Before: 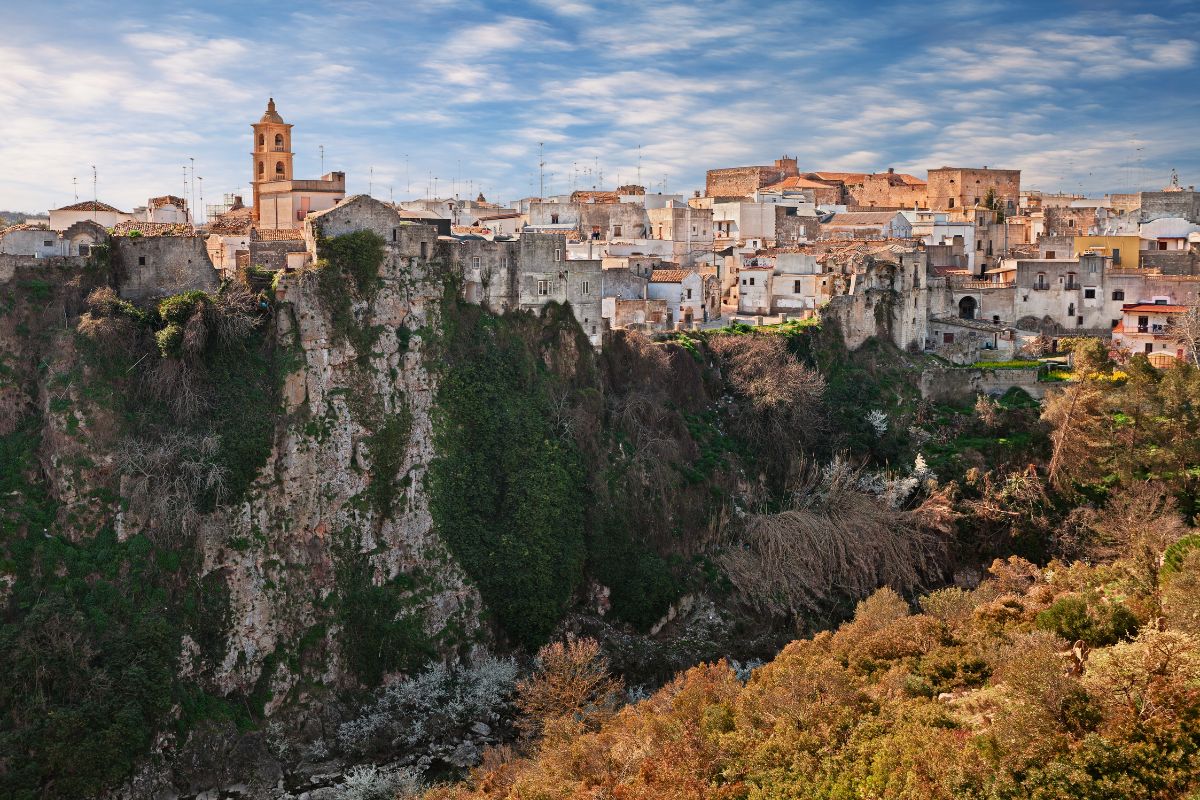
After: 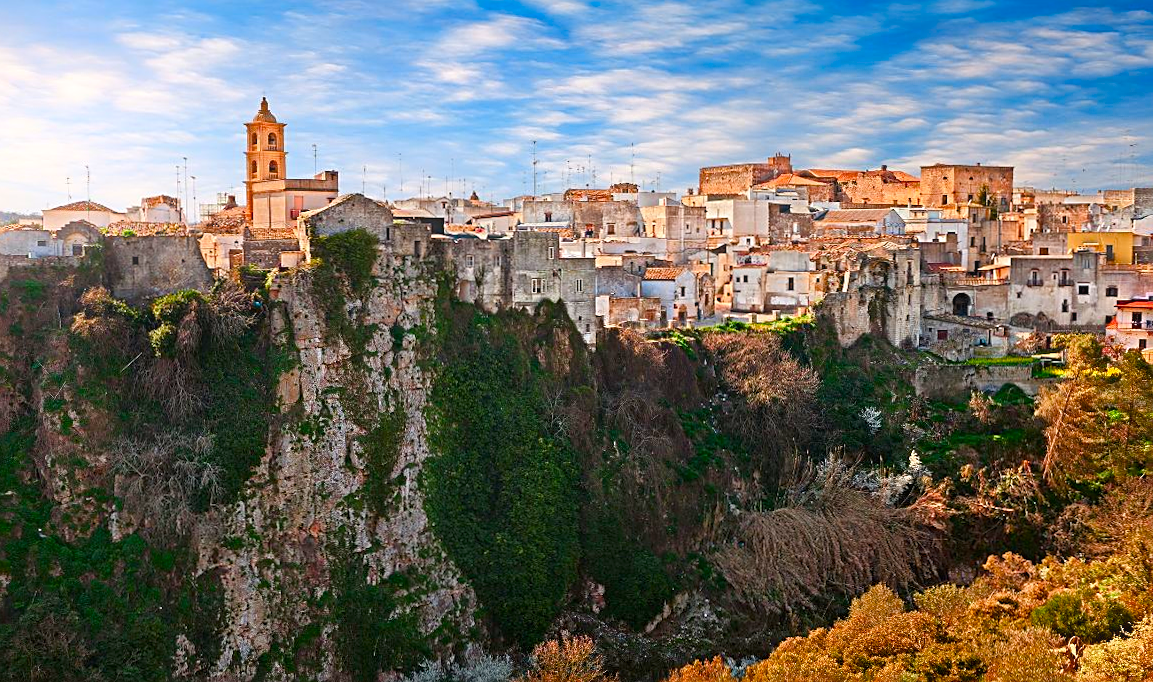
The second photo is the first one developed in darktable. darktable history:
bloom: size 15%, threshold 97%, strength 7%
sharpen: on, module defaults
crop and rotate: angle 0.2°, left 0.275%, right 3.127%, bottom 14.18%
contrast brightness saturation: brightness -0.02, saturation 0.35
color balance rgb: linear chroma grading › shadows 32%, linear chroma grading › global chroma -2%, linear chroma grading › mid-tones 4%, perceptual saturation grading › global saturation -2%, perceptual saturation grading › highlights -8%, perceptual saturation grading › mid-tones 8%, perceptual saturation grading › shadows 4%, perceptual brilliance grading › highlights 8%, perceptual brilliance grading › mid-tones 4%, perceptual brilliance grading › shadows 2%, global vibrance 16%, saturation formula JzAzBz (2021)
